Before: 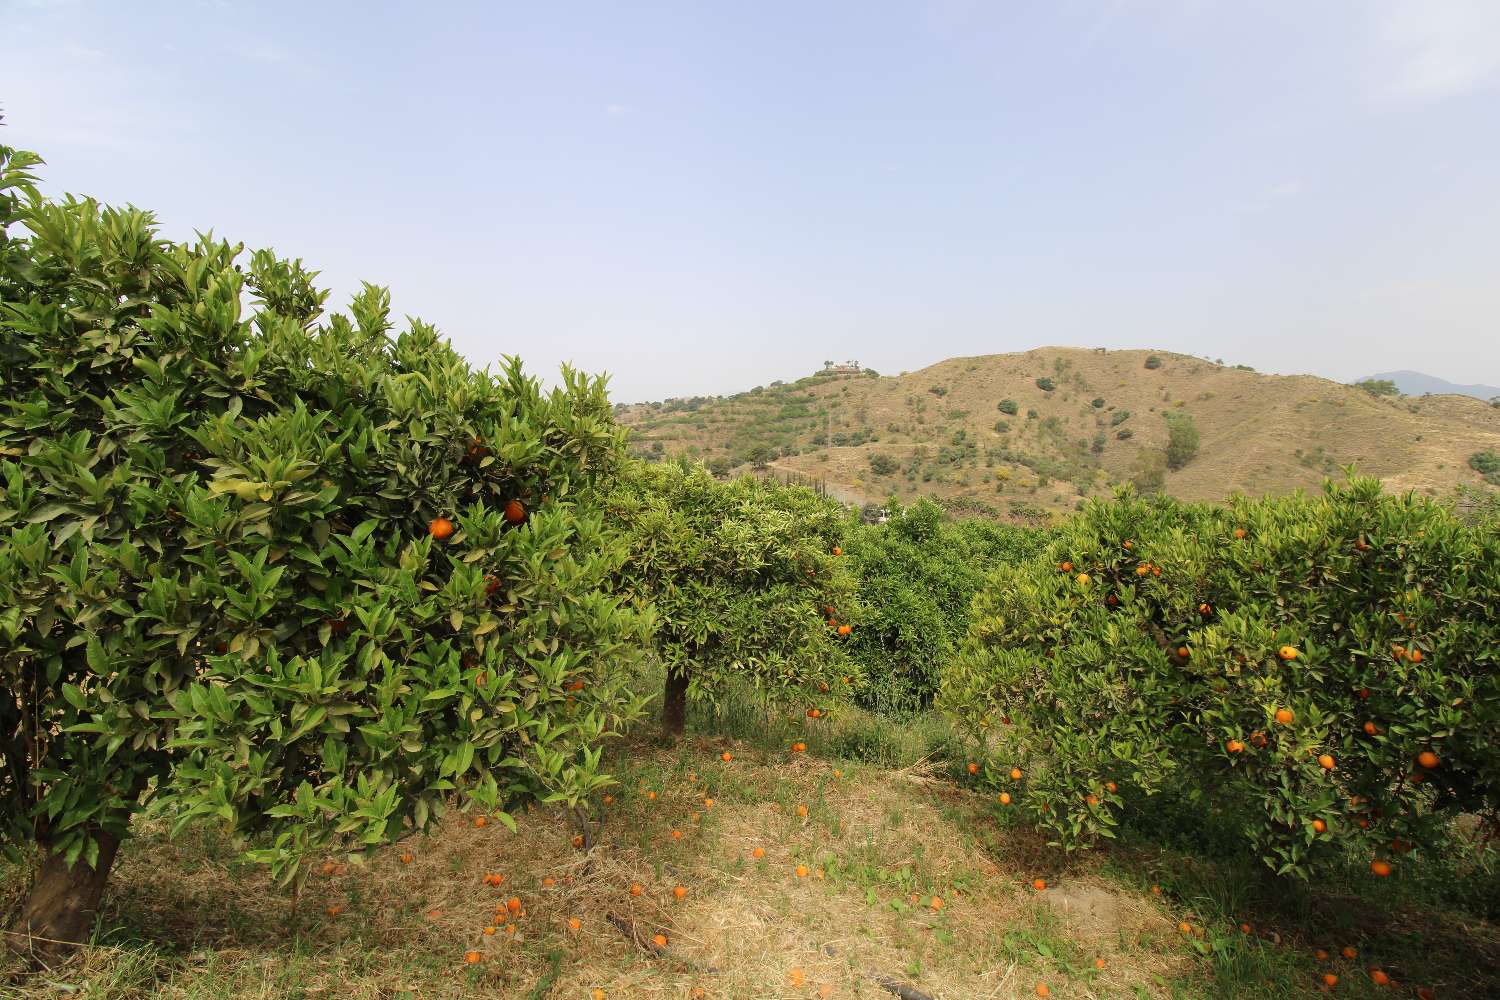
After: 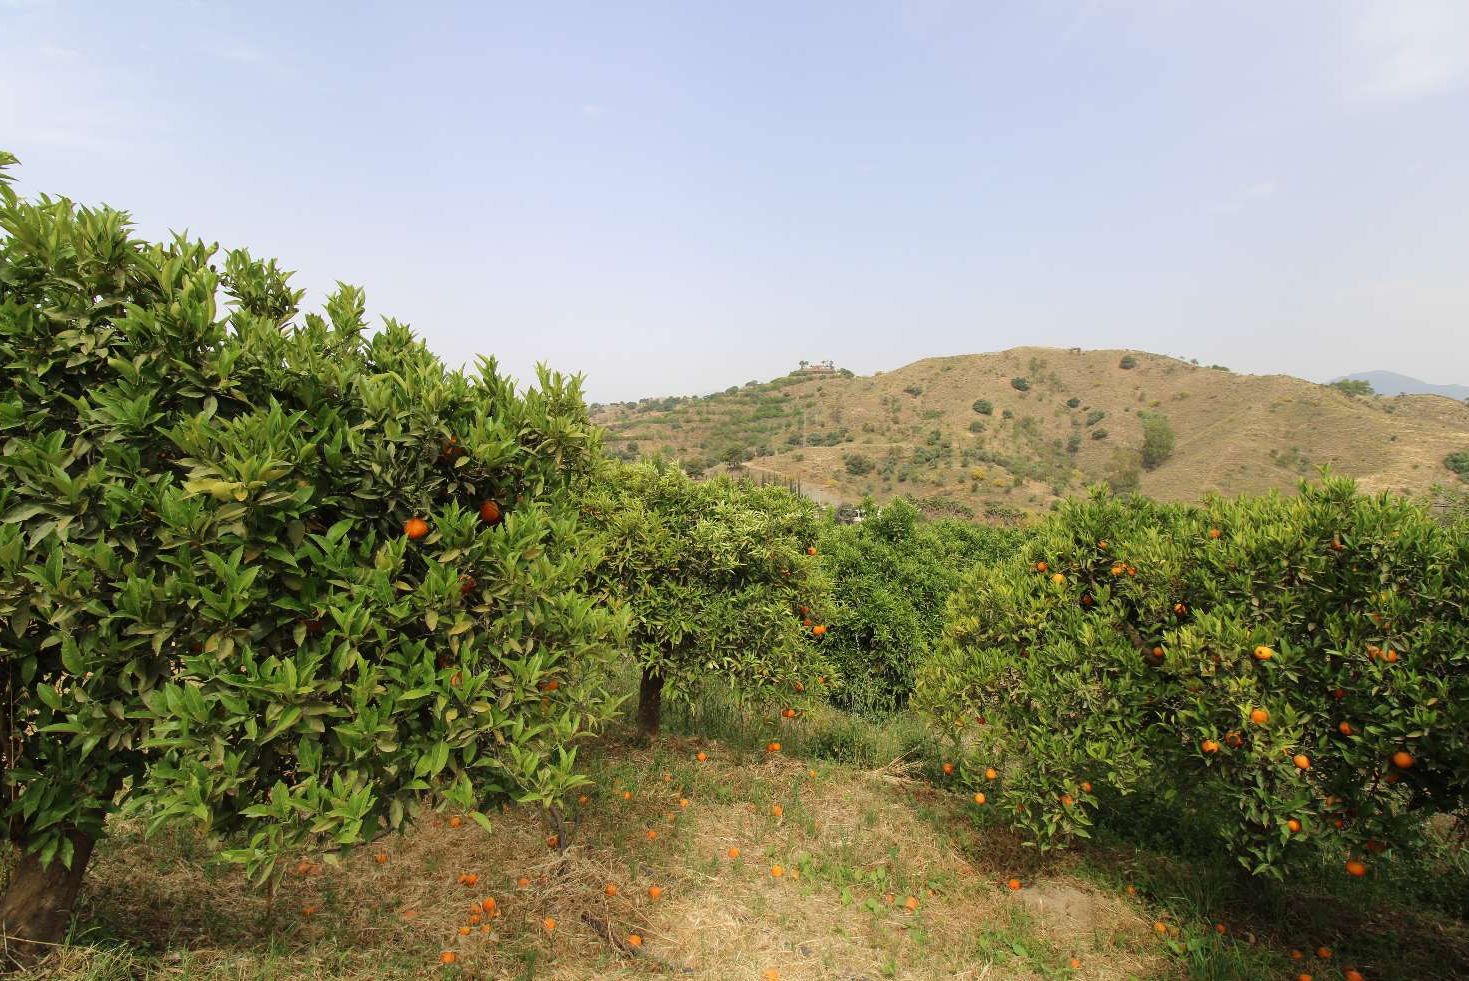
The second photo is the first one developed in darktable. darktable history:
crop: left 1.725%, right 0.278%, bottom 1.86%
